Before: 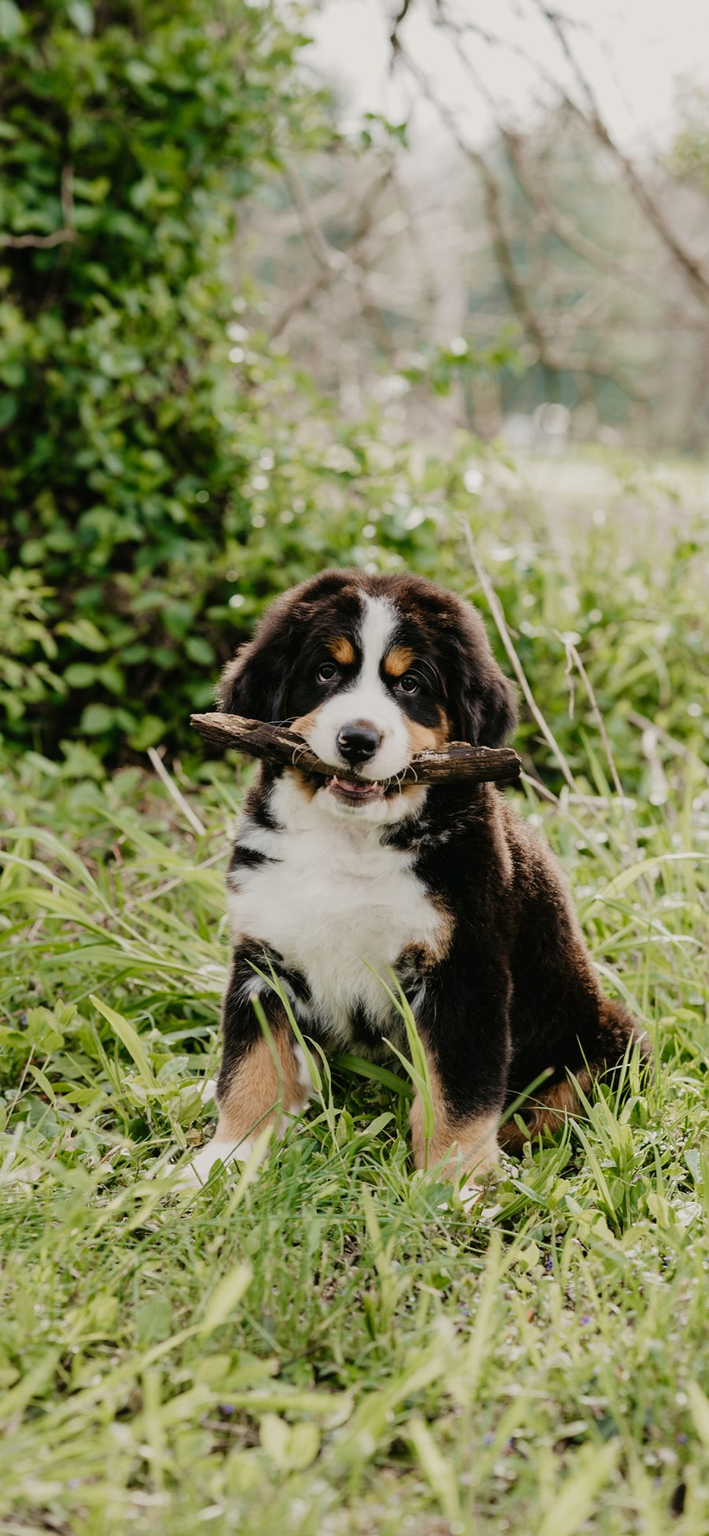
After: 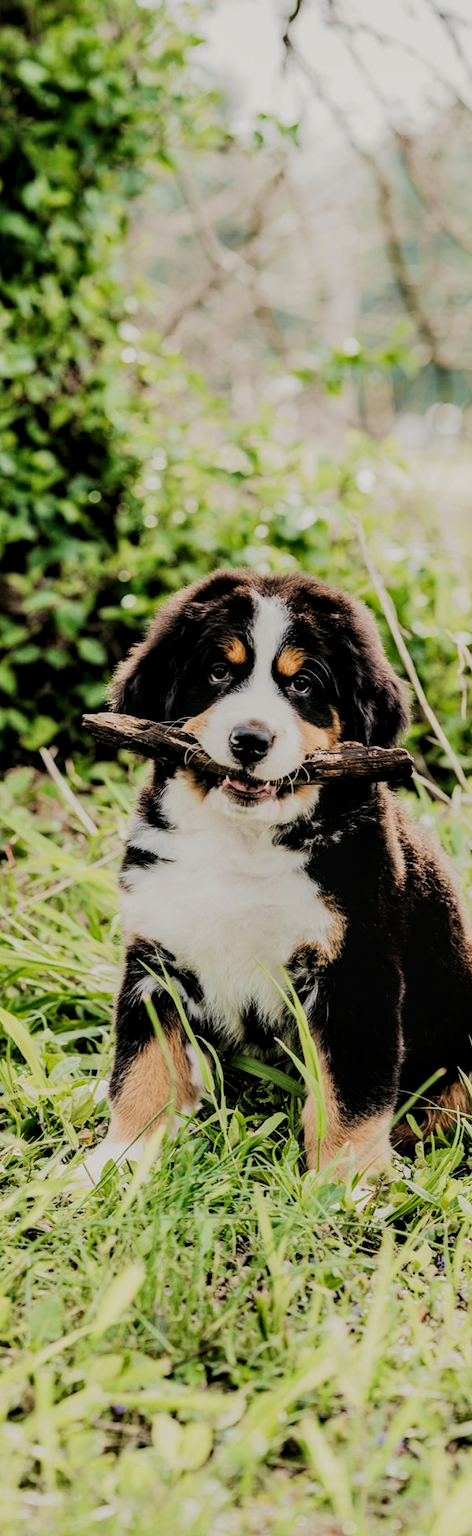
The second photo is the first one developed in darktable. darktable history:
color calibration: illuminant same as pipeline (D50), adaptation XYZ, x 0.347, y 0.359, temperature 5022.24 K
local contrast: detail 130%
crop and rotate: left 15.333%, right 17.899%
tone curve: curves: ch0 [(0, 0) (0.641, 0.595) (1, 1)], color space Lab, linked channels, preserve colors none
filmic rgb: black relative exposure -5.1 EV, white relative exposure 3.19 EV, hardness 3.46, contrast 1.186, highlights saturation mix -30.47%
exposure: black level correction -0.015, exposure -0.137 EV, compensate exposure bias true, compensate highlight preservation false
contrast brightness saturation: brightness -0.211, saturation 0.079
tone equalizer: -7 EV 0.143 EV, -6 EV 0.622 EV, -5 EV 1.12 EV, -4 EV 1.32 EV, -3 EV 1.14 EV, -2 EV 0.6 EV, -1 EV 0.168 EV, edges refinement/feathering 500, mask exposure compensation -1.57 EV, preserve details no
